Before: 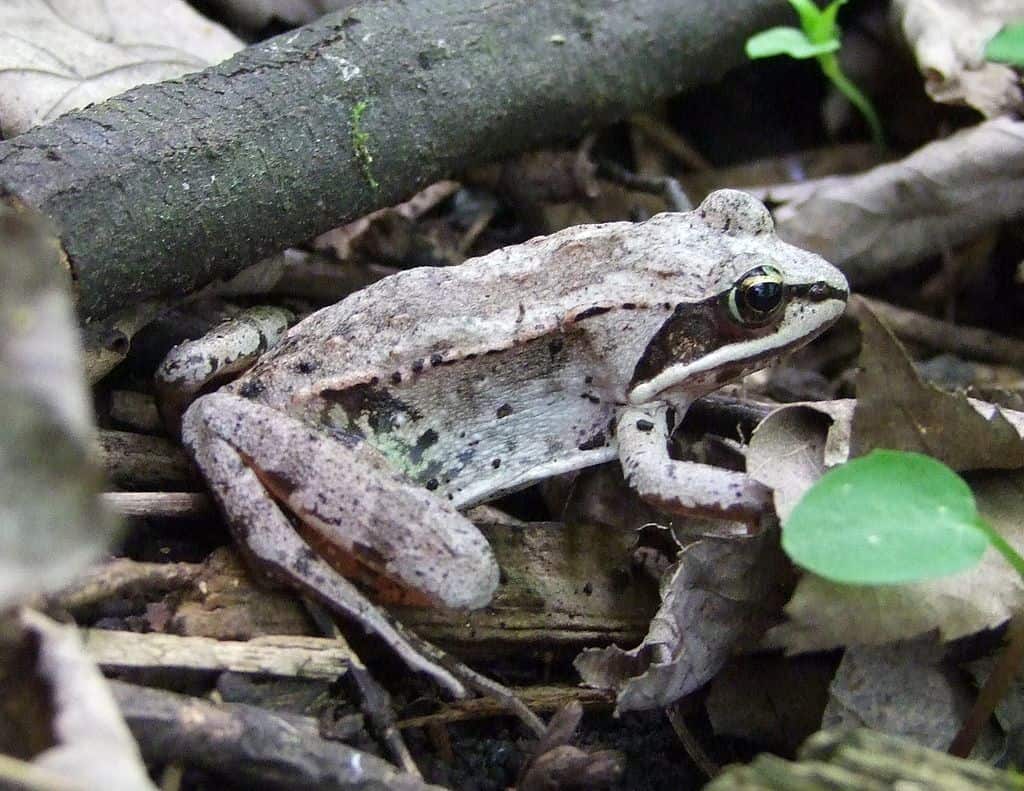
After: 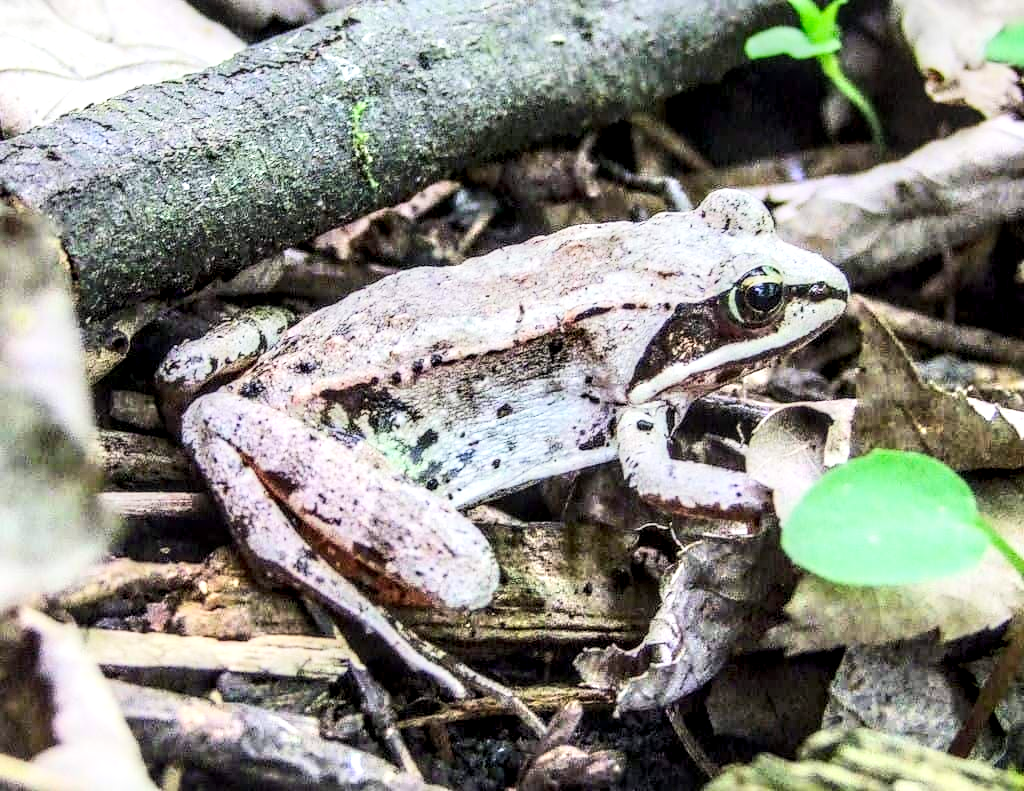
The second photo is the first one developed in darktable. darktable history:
shadows and highlights: shadows 37.62, highlights -27.14, soften with gaussian
contrast equalizer: octaves 7, y [[0.502, 0.505, 0.512, 0.529, 0.564, 0.588], [0.5 ×6], [0.502, 0.505, 0.512, 0.529, 0.564, 0.588], [0, 0.001, 0.001, 0.004, 0.008, 0.011], [0, 0.001, 0.001, 0.004, 0.008, 0.011]], mix 0.308
local contrast: highlights 5%, shadows 3%, detail 182%
tone curve: curves: ch0 [(0, 0) (0.003, 0.004) (0.011, 0.015) (0.025, 0.034) (0.044, 0.061) (0.069, 0.095) (0.1, 0.137) (0.136, 0.187) (0.177, 0.244) (0.224, 0.308) (0.277, 0.415) (0.335, 0.532) (0.399, 0.642) (0.468, 0.747) (0.543, 0.829) (0.623, 0.886) (0.709, 0.924) (0.801, 0.951) (0.898, 0.975) (1, 1)], color space Lab, linked channels
